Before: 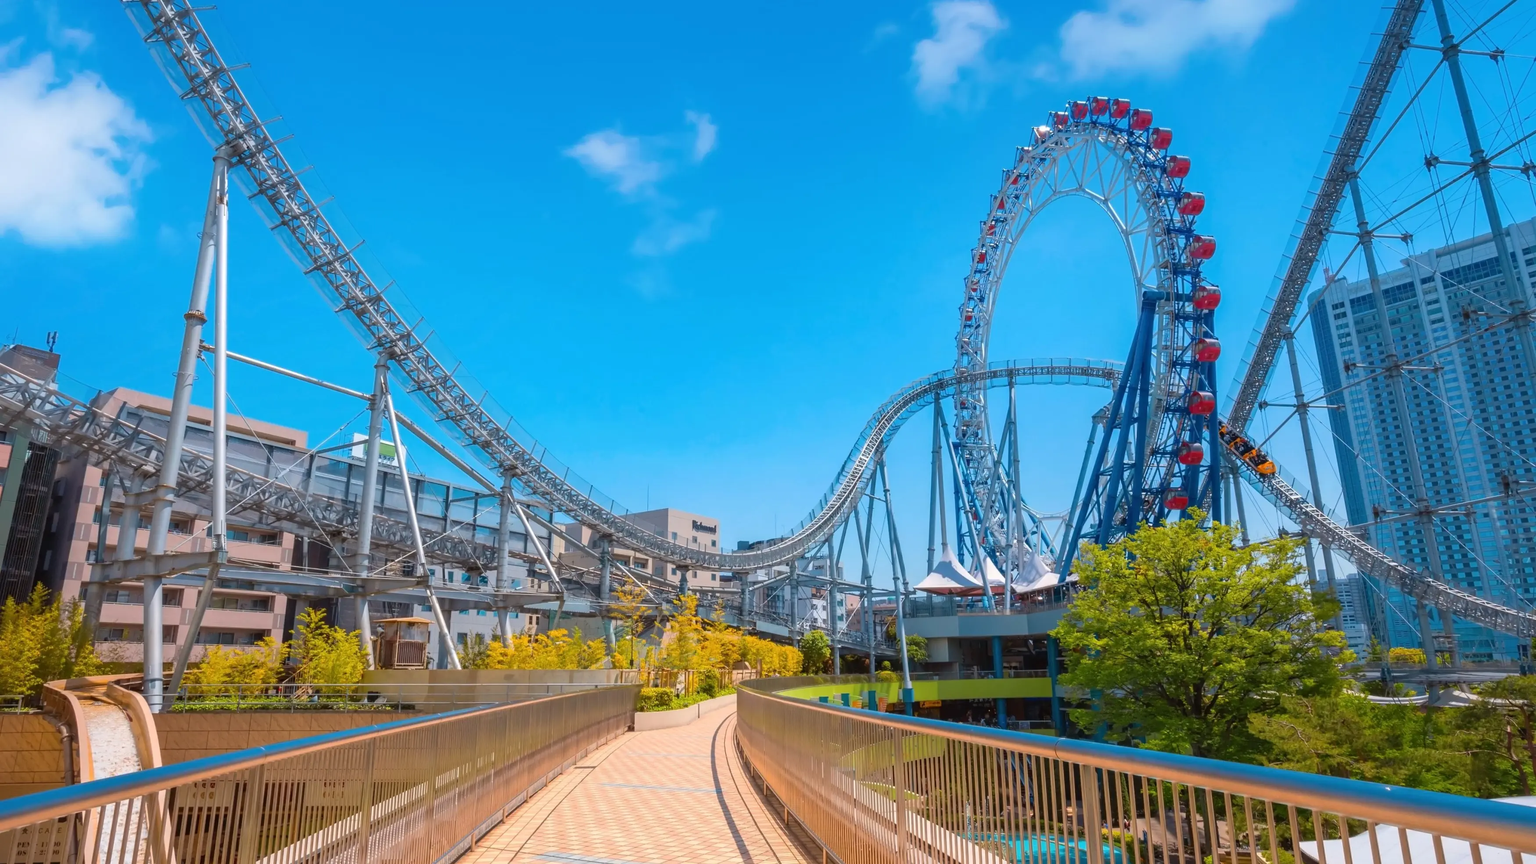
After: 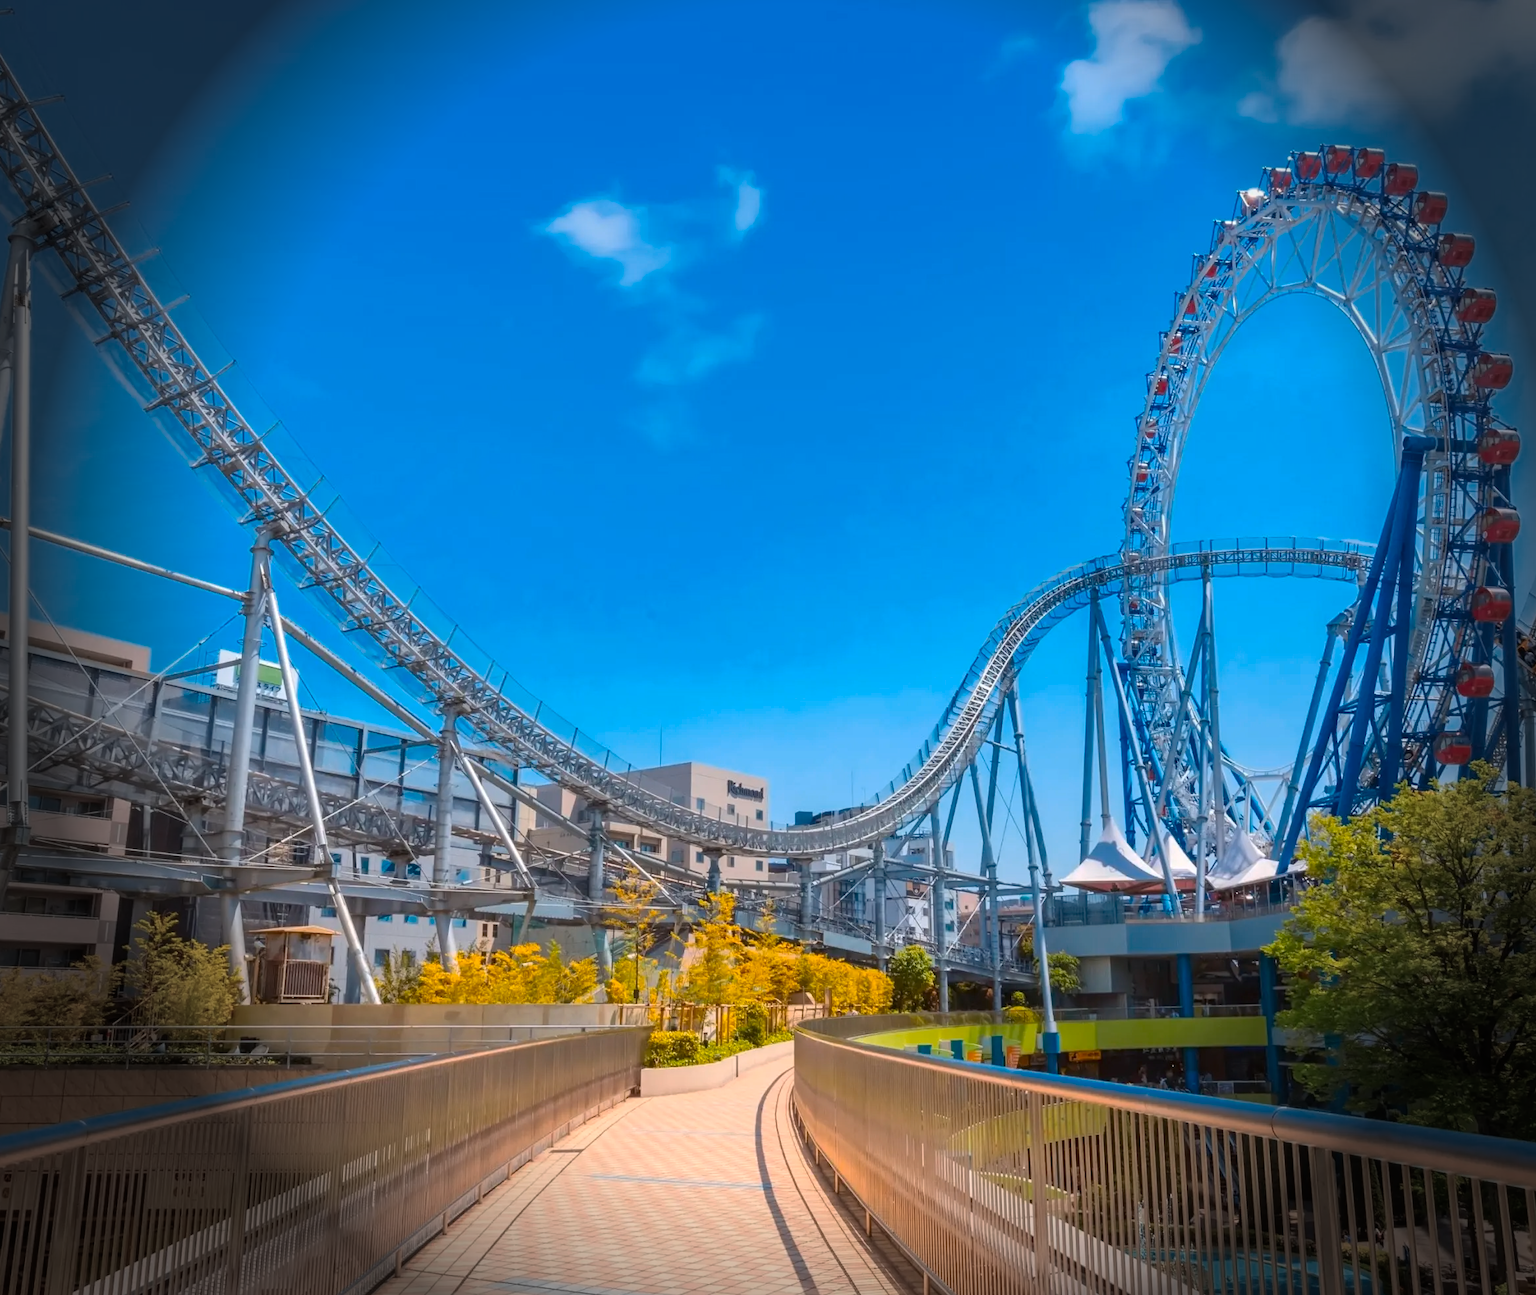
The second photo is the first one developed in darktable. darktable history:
crop and rotate: left 13.537%, right 19.796%
vignetting: fall-off start 76.42%, fall-off radius 27.36%, brightness -0.872, center (0.037, -0.09), width/height ratio 0.971
